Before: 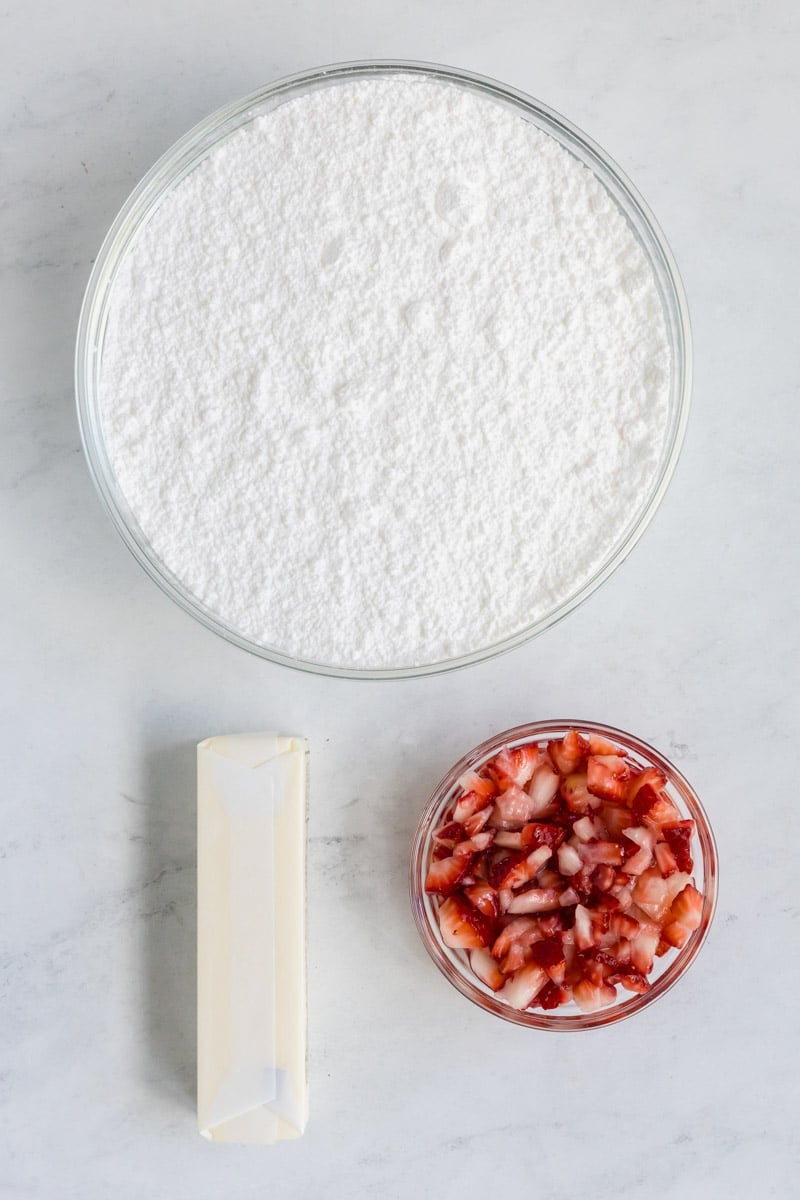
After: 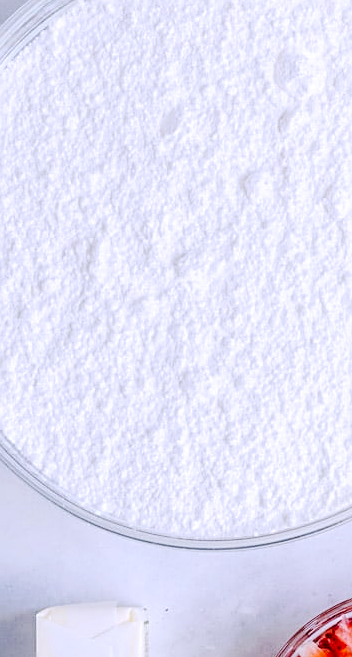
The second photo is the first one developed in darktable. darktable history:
crop: left 20.248%, top 10.86%, right 35.675%, bottom 34.321%
color calibration: output R [1.063, -0.012, -0.003, 0], output B [-0.079, 0.047, 1, 0], illuminant custom, x 0.389, y 0.387, temperature 3838.64 K
local contrast: on, module defaults
tone curve: curves: ch0 [(0, 0) (0.003, 0.018) (0.011, 0.021) (0.025, 0.028) (0.044, 0.039) (0.069, 0.05) (0.1, 0.06) (0.136, 0.081) (0.177, 0.117) (0.224, 0.161) (0.277, 0.226) (0.335, 0.315) (0.399, 0.421) (0.468, 0.53) (0.543, 0.627) (0.623, 0.726) (0.709, 0.789) (0.801, 0.859) (0.898, 0.924) (1, 1)], preserve colors none
sharpen: on, module defaults
haze removal: compatibility mode true, adaptive false
